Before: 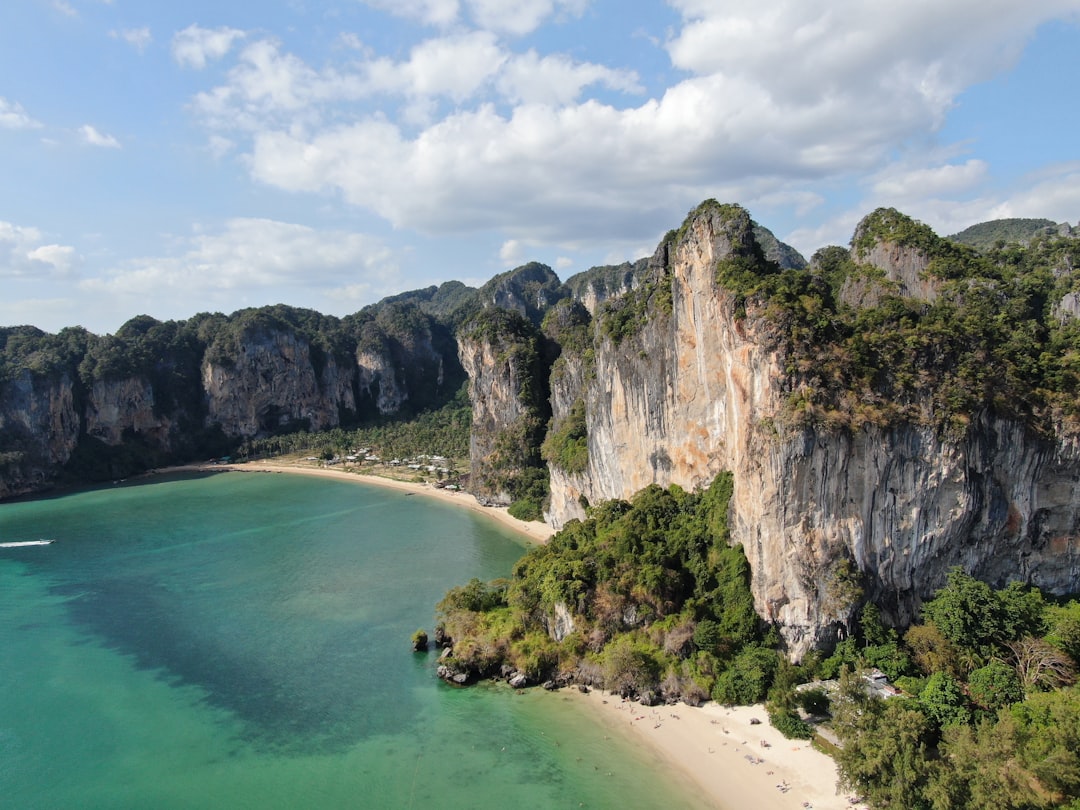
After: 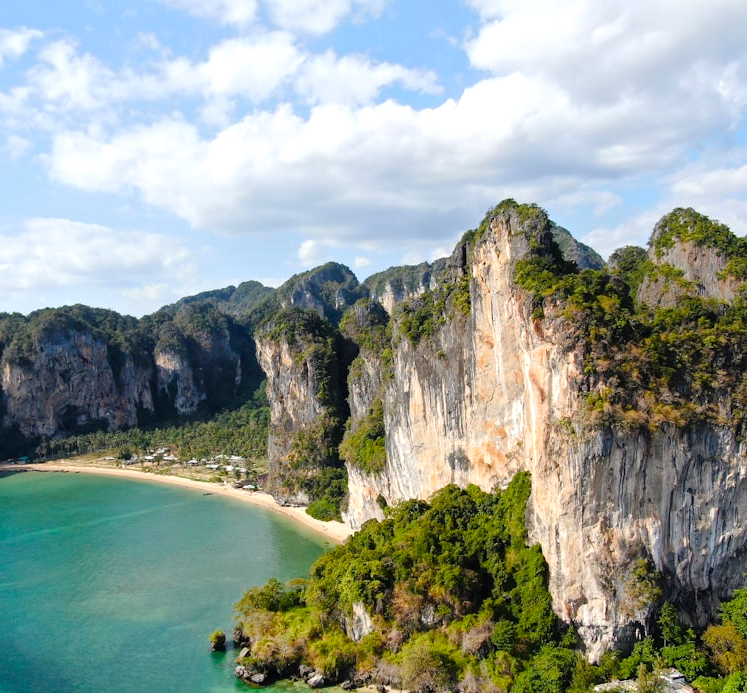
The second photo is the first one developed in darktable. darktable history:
contrast brightness saturation: saturation -0.059
crop: left 18.752%, right 12.054%, bottom 14.416%
color balance rgb: perceptual saturation grading › global saturation 40.471%, perceptual saturation grading › highlights -25.092%, perceptual saturation grading › mid-tones 34.878%, perceptual saturation grading › shadows 34.731%
tone equalizer: -8 EV -0.434 EV, -7 EV -0.382 EV, -6 EV -0.309 EV, -5 EV -0.225 EV, -3 EV 0.249 EV, -2 EV 0.319 EV, -1 EV 0.363 EV, +0 EV 0.387 EV
